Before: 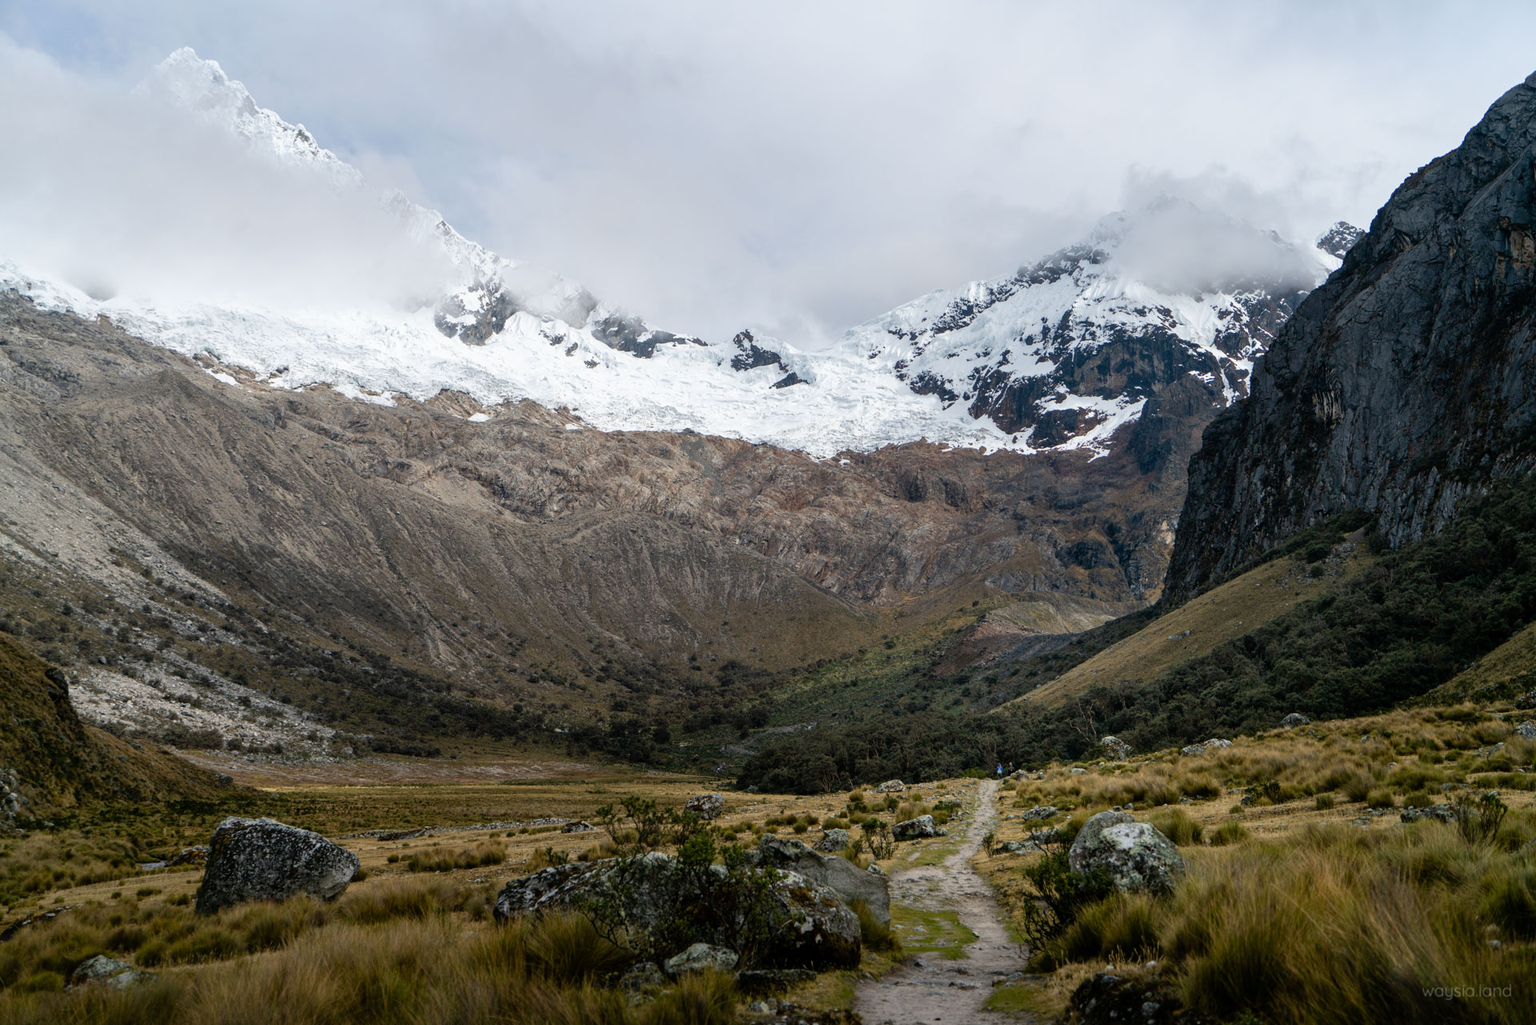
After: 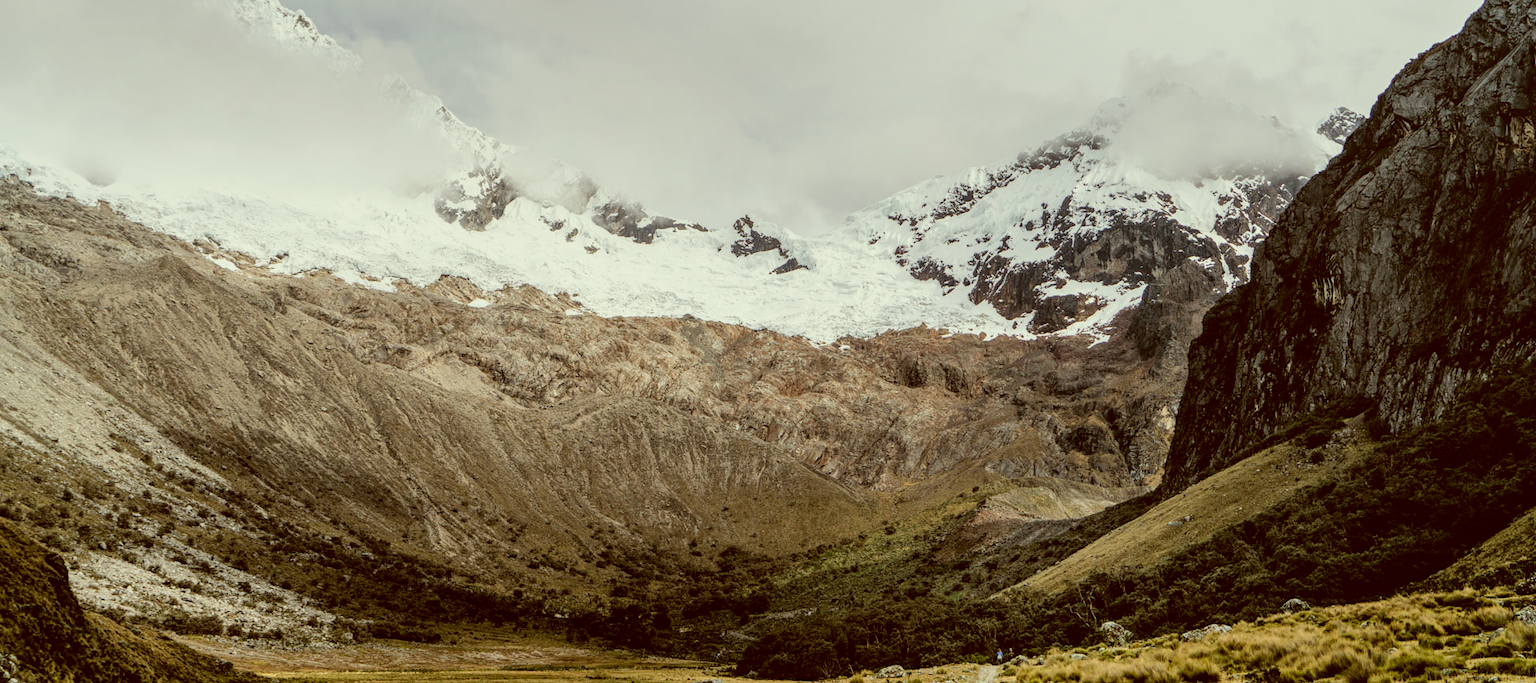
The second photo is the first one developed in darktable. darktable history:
shadows and highlights: radius 266.12, soften with gaussian
local contrast: on, module defaults
crop: top 11.186%, bottom 22.07%
color correction: highlights a* -6.11, highlights b* 9.15, shadows a* 10.5, shadows b* 23.28
tone equalizer: -8 EV -0.741 EV, -7 EV -0.713 EV, -6 EV -0.562 EV, -5 EV -0.399 EV, -3 EV 0.392 EV, -2 EV 0.6 EV, -1 EV 0.695 EV, +0 EV 0.727 EV
filmic rgb: black relative exposure -7.65 EV, white relative exposure 4.56 EV, hardness 3.61
color balance rgb: global offset › luminance 0.752%, perceptual saturation grading › global saturation -0.058%
